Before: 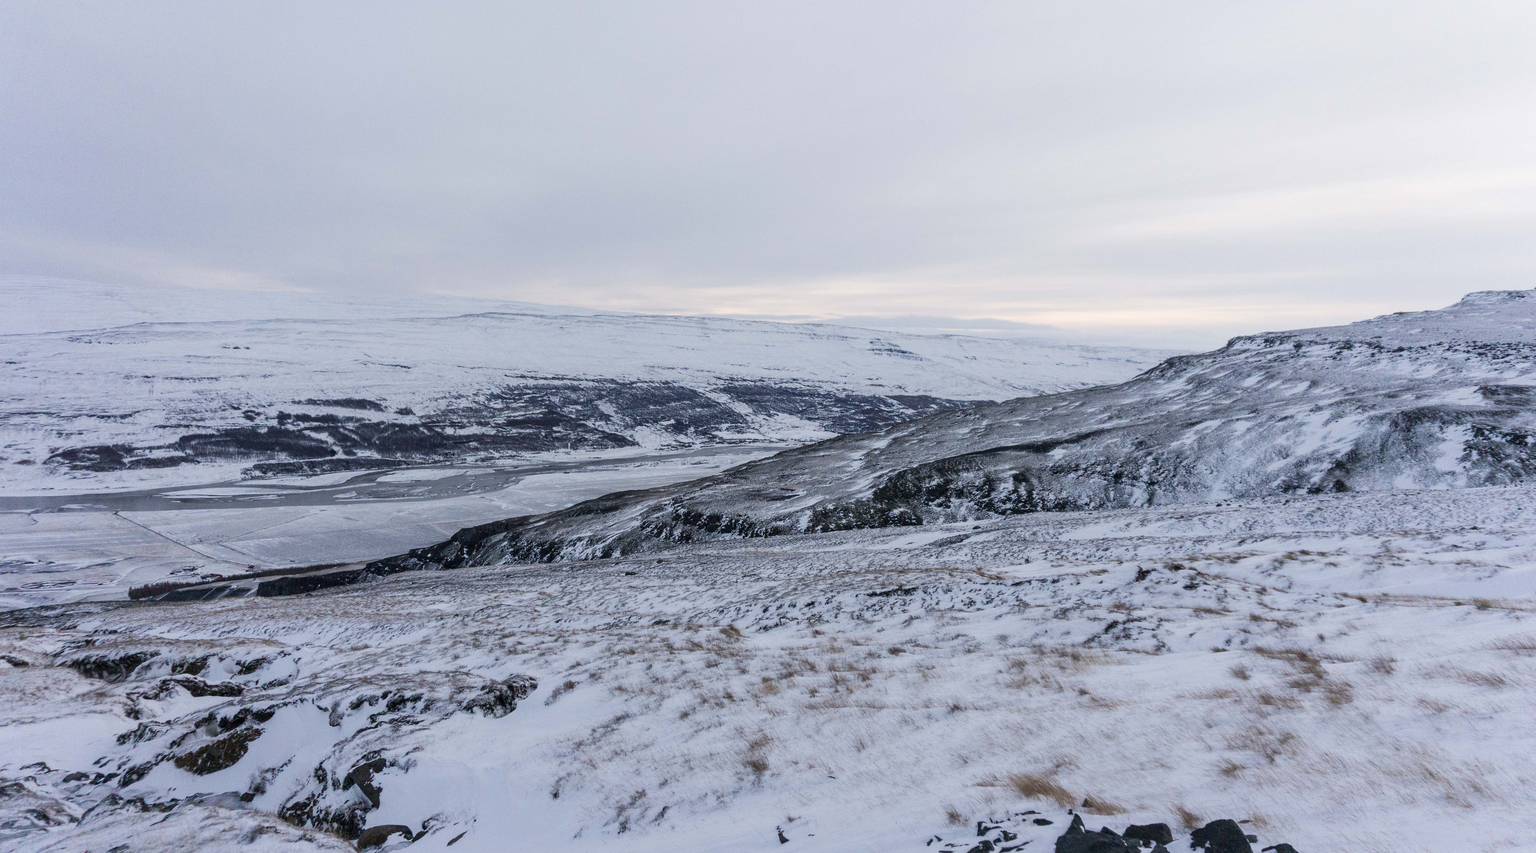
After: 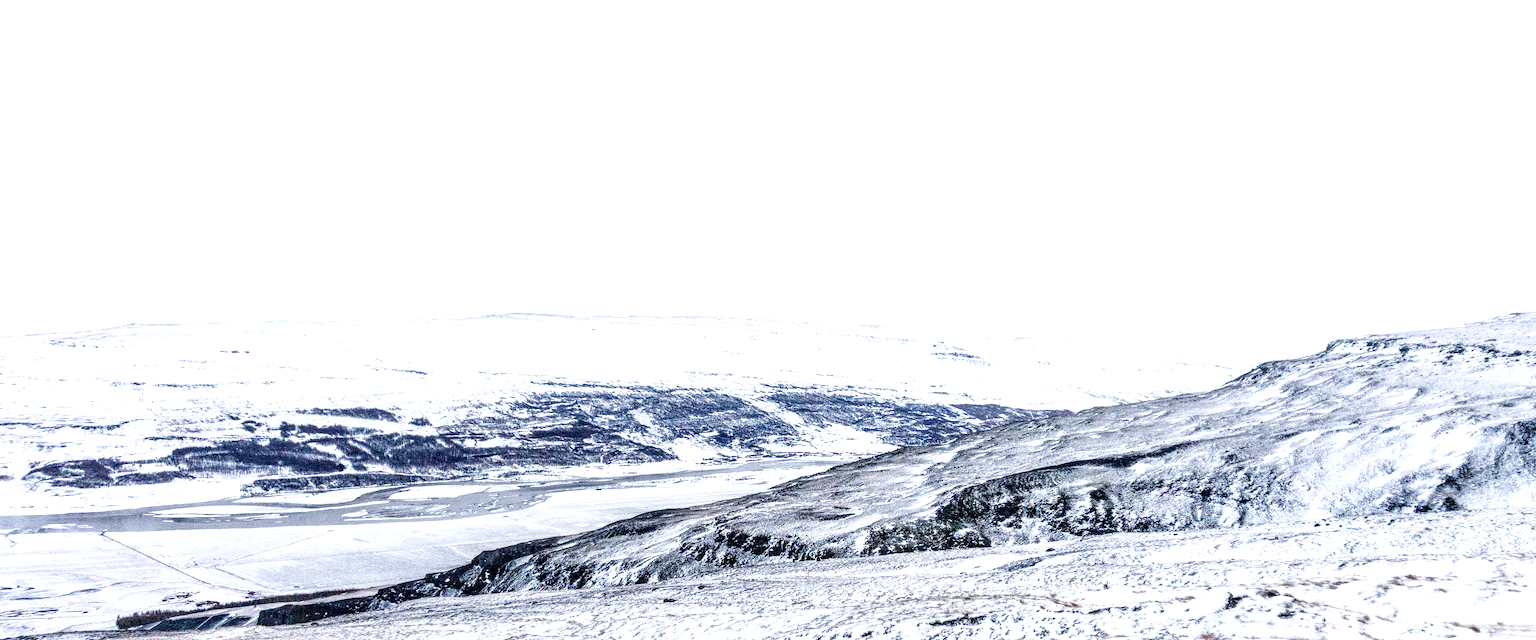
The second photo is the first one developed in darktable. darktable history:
local contrast: detail 150%
crop: left 1.527%, top 3.406%, right 7.663%, bottom 28.431%
base curve: curves: ch0 [(0, 0) (0.036, 0.025) (0.121, 0.166) (0.206, 0.329) (0.605, 0.79) (1, 1)], exposure shift 0.01, preserve colors none
exposure: black level correction 0.001, exposure 1.398 EV, compensate highlight preservation false
